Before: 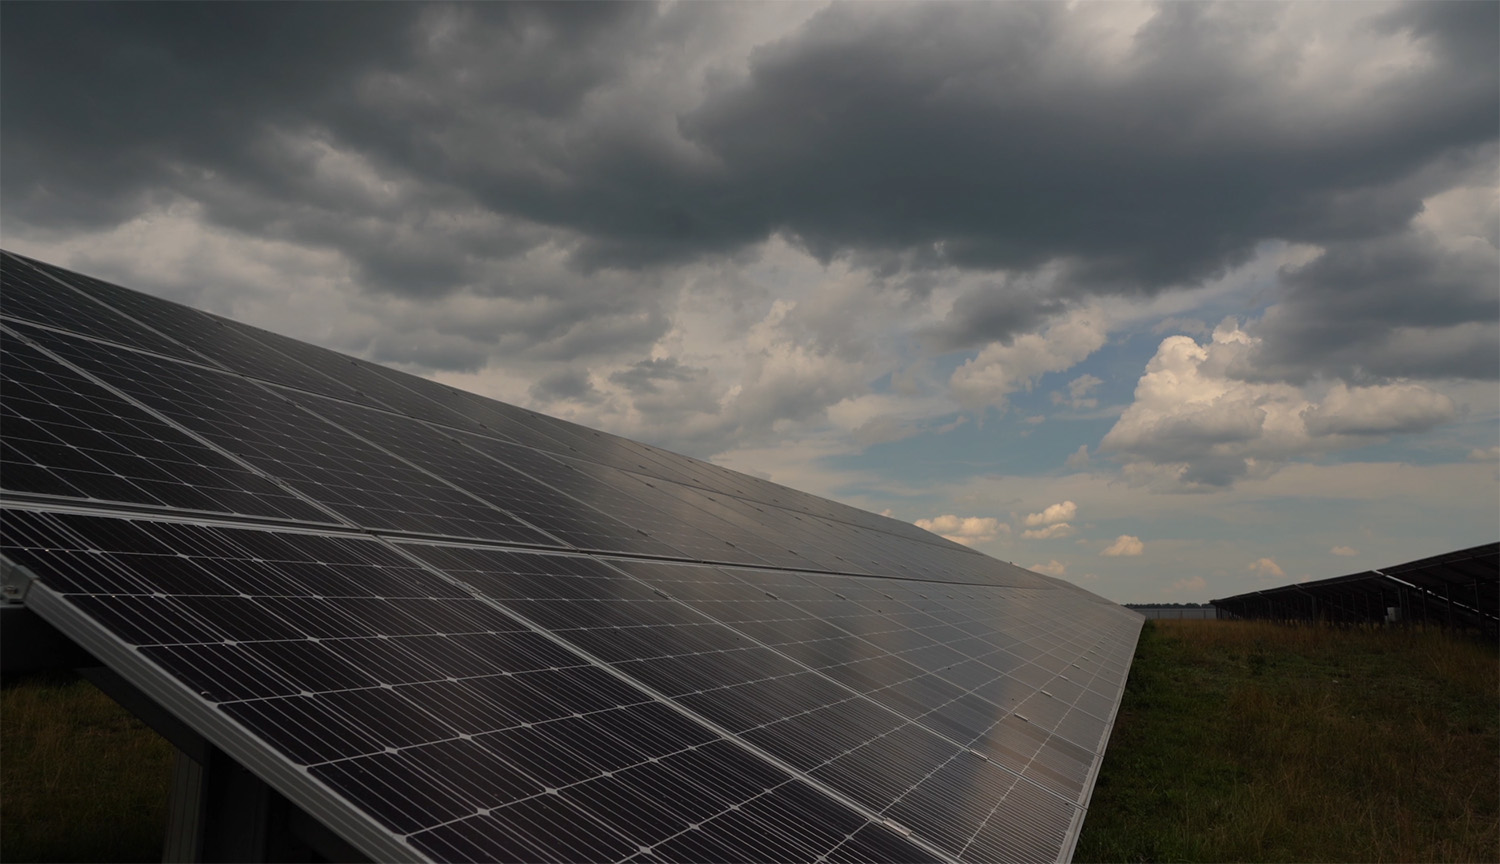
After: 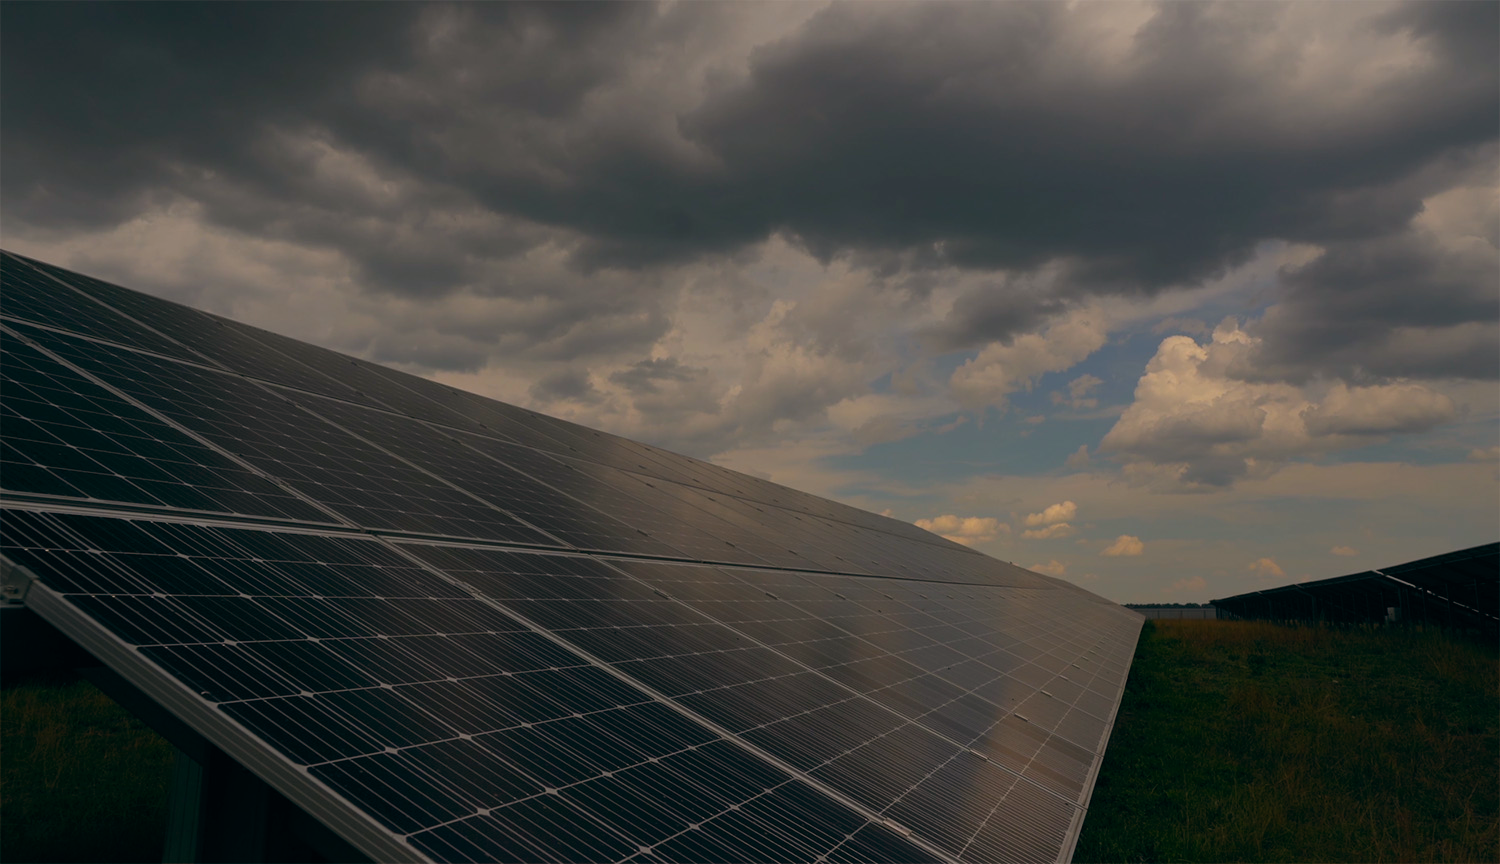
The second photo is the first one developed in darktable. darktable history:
color balance: lift [1, 0.998, 1.001, 1.002], gamma [1, 1.02, 1, 0.98], gain [1, 1.02, 1.003, 0.98]
color balance rgb: perceptual saturation grading › global saturation 30%, global vibrance 20%
exposure: exposure -0.582 EV, compensate highlight preservation false
